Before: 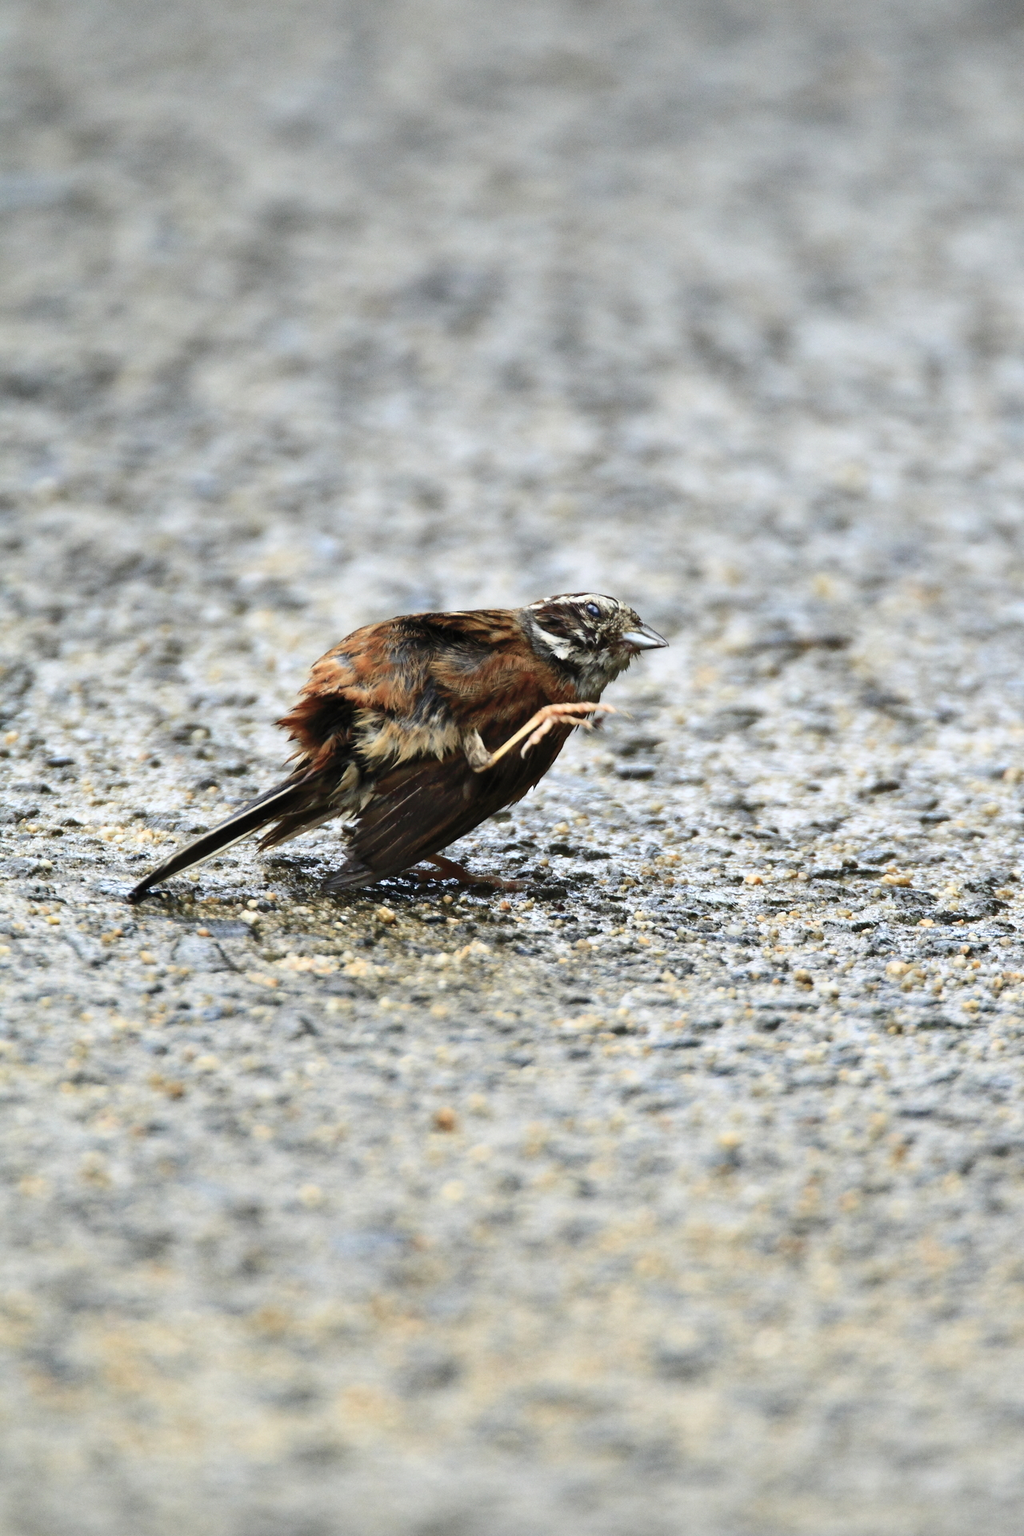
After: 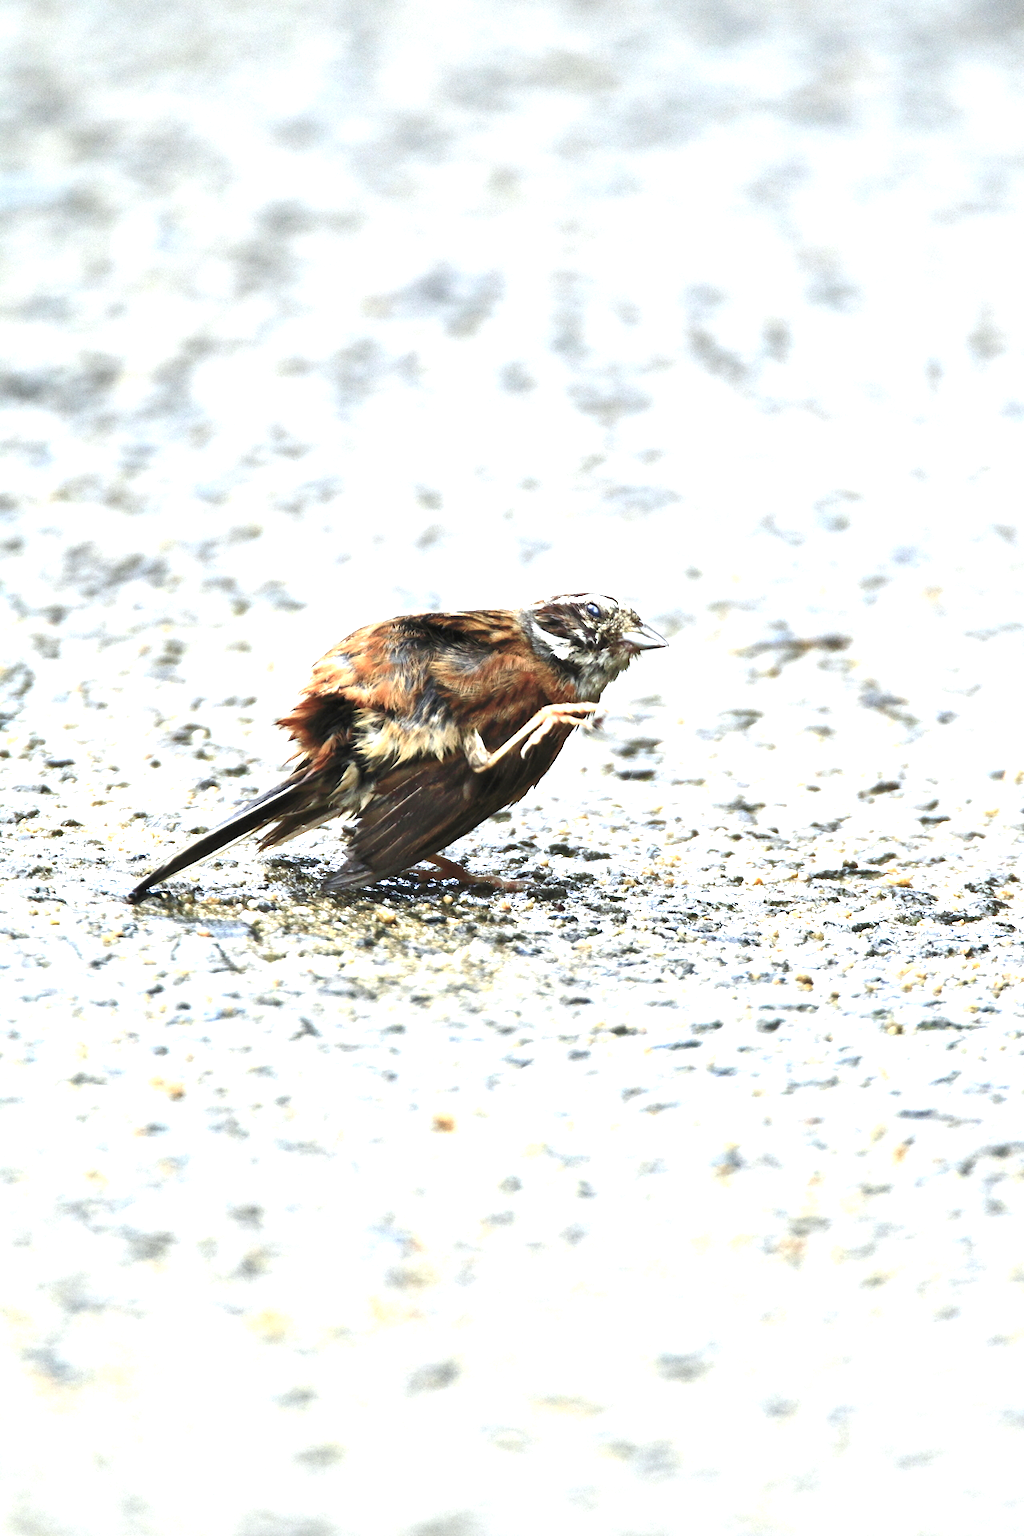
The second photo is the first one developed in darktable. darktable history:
white balance: red 0.982, blue 1.018
exposure: black level correction 0, exposure 1.388 EV, compensate exposure bias true, compensate highlight preservation false
